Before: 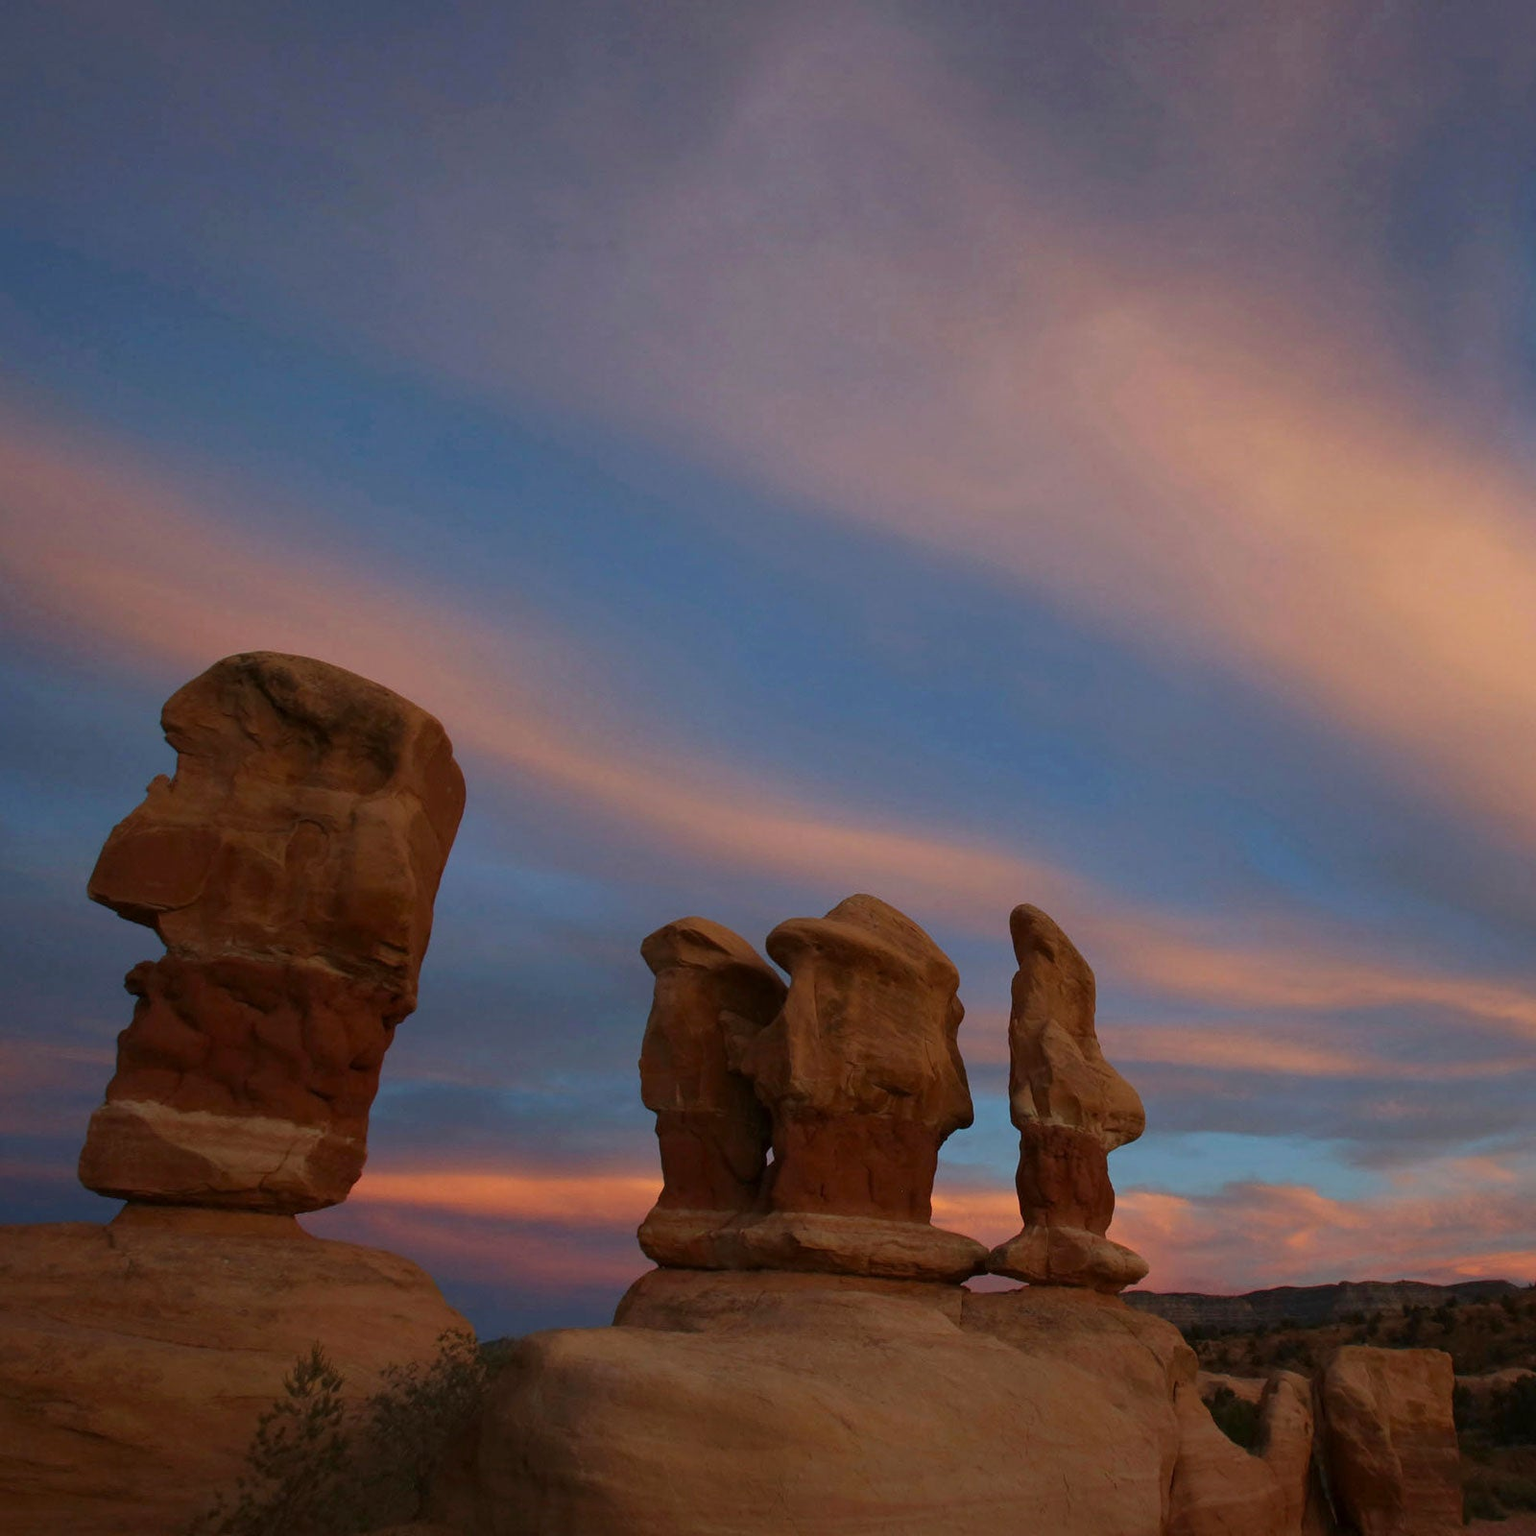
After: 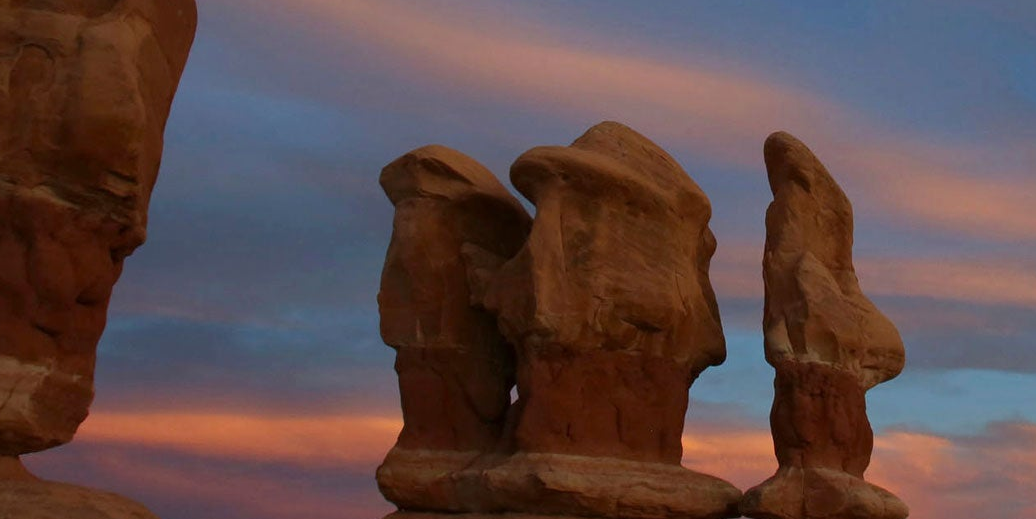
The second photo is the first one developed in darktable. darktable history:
crop: left 18.004%, top 50.625%, right 17.211%, bottom 16.895%
